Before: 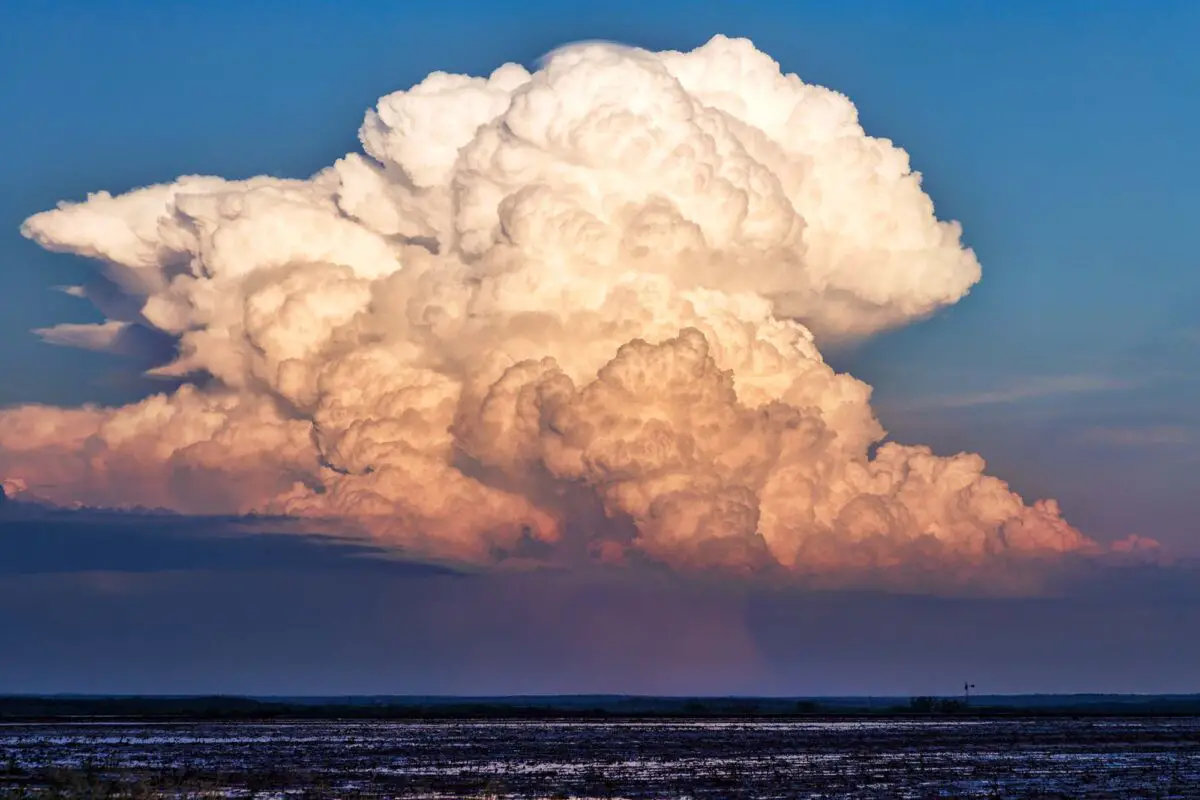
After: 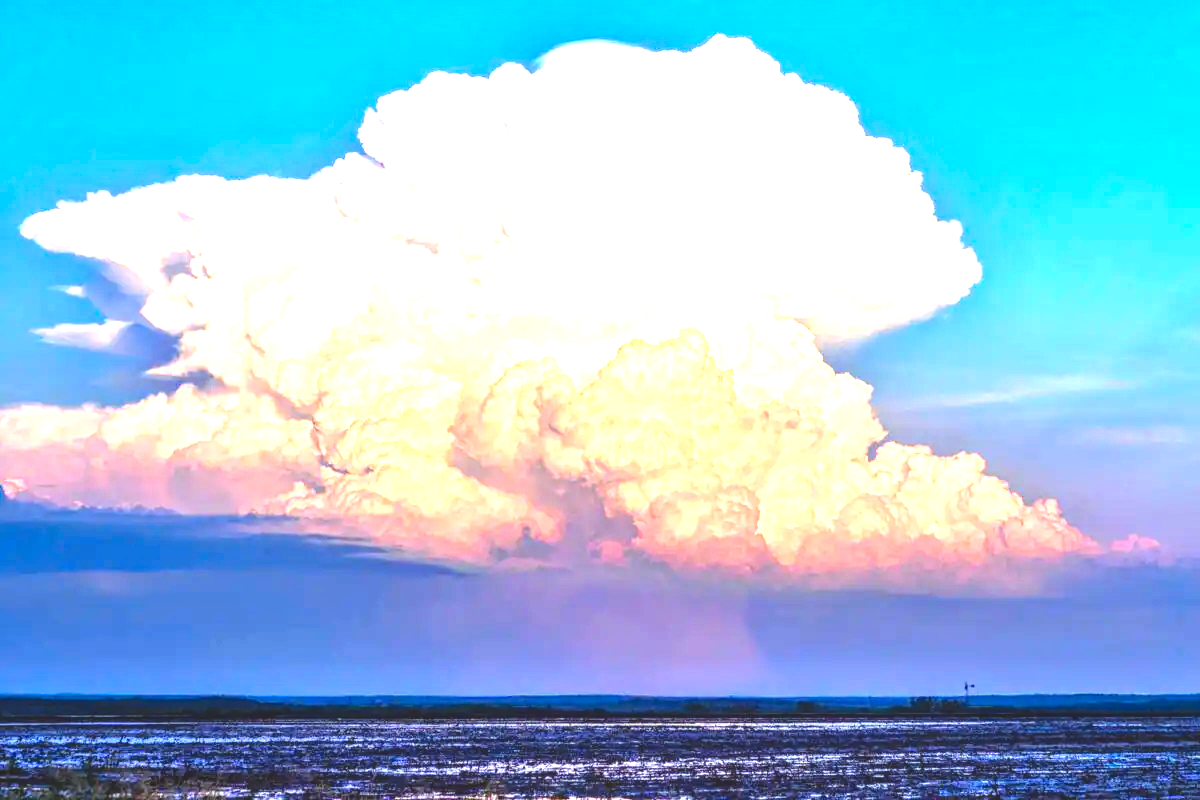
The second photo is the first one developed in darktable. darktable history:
levels: levels [0, 0.281, 0.562]
local contrast: detail 130%
contrast brightness saturation: contrast -0.19, saturation 0.19
white balance: red 0.925, blue 1.046
